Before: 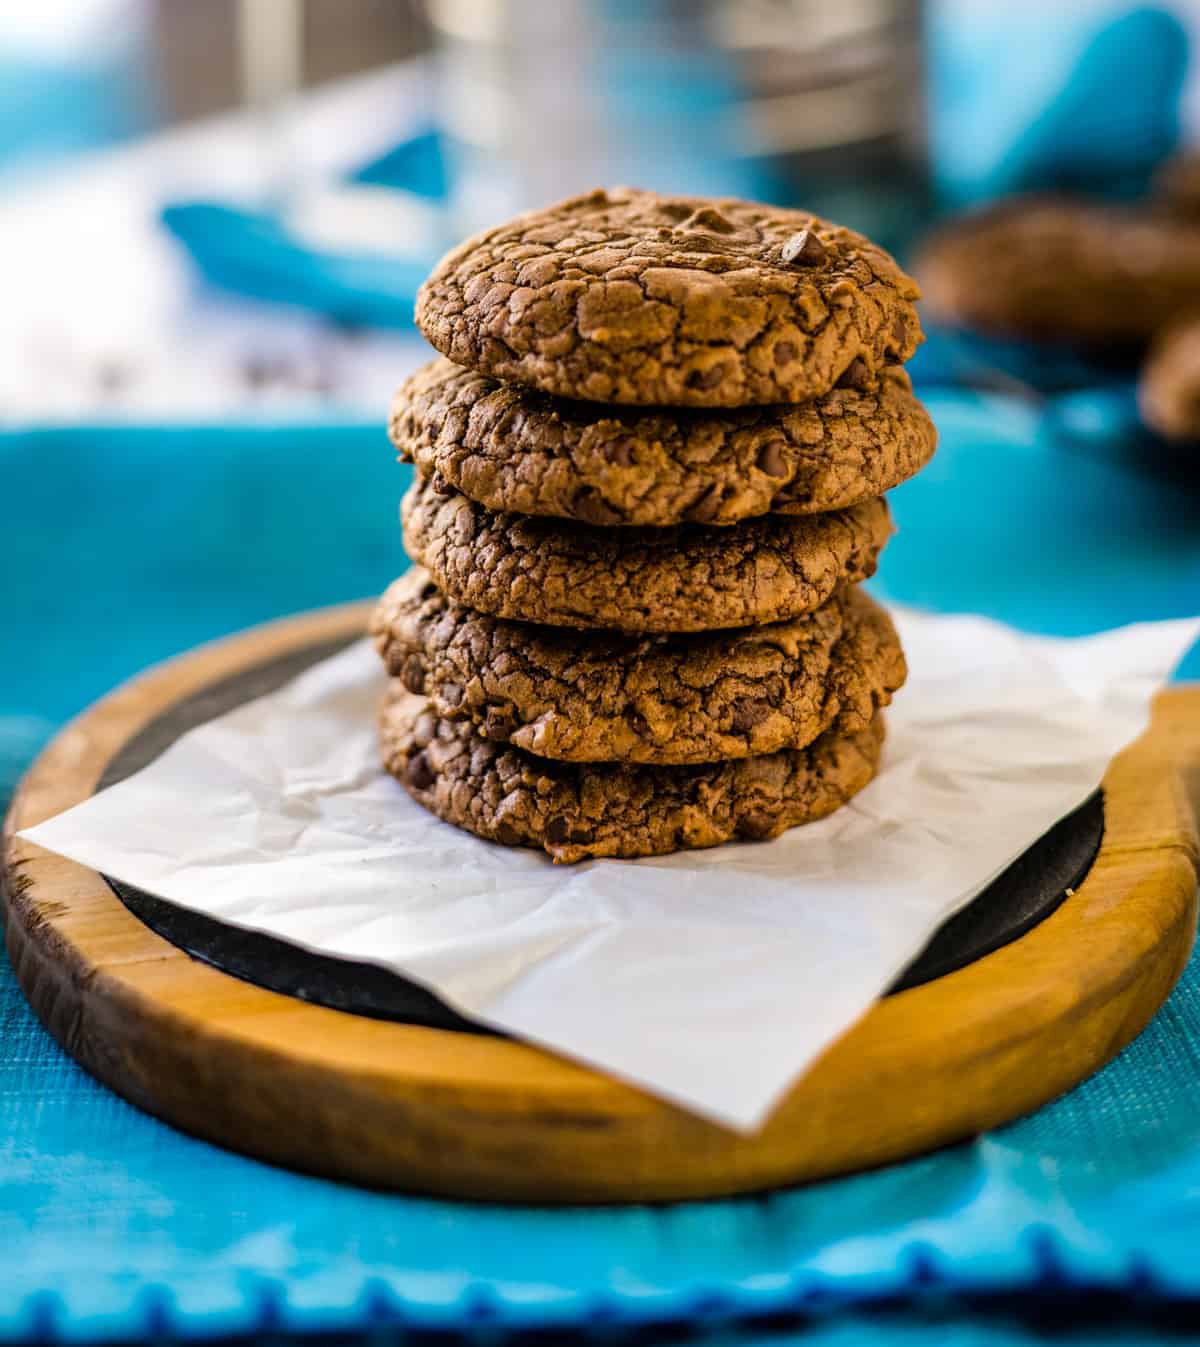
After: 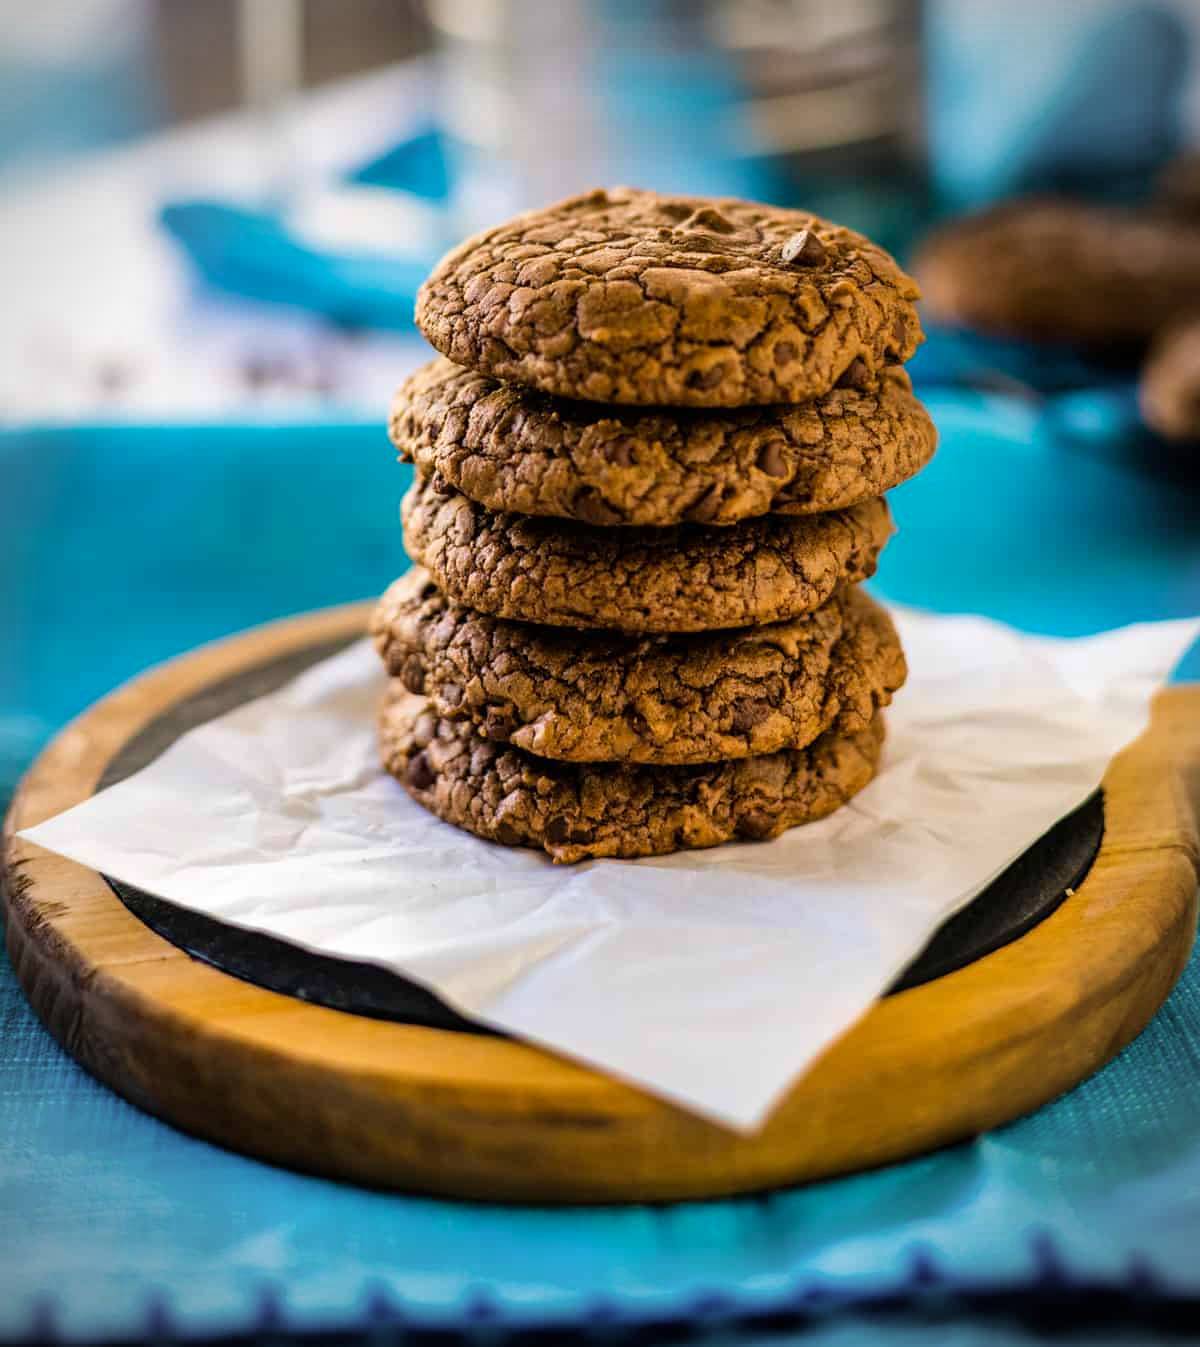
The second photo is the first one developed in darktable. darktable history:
vignetting: on, module defaults
velvia: on, module defaults
